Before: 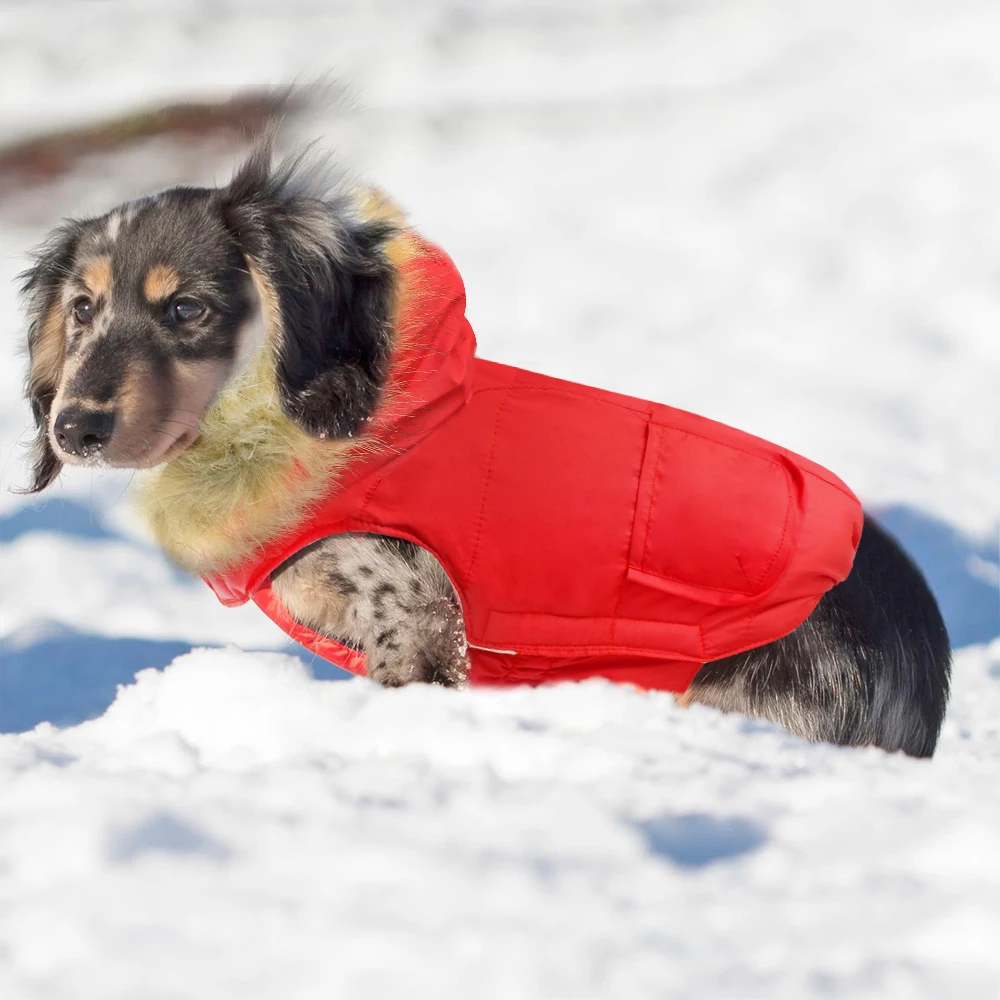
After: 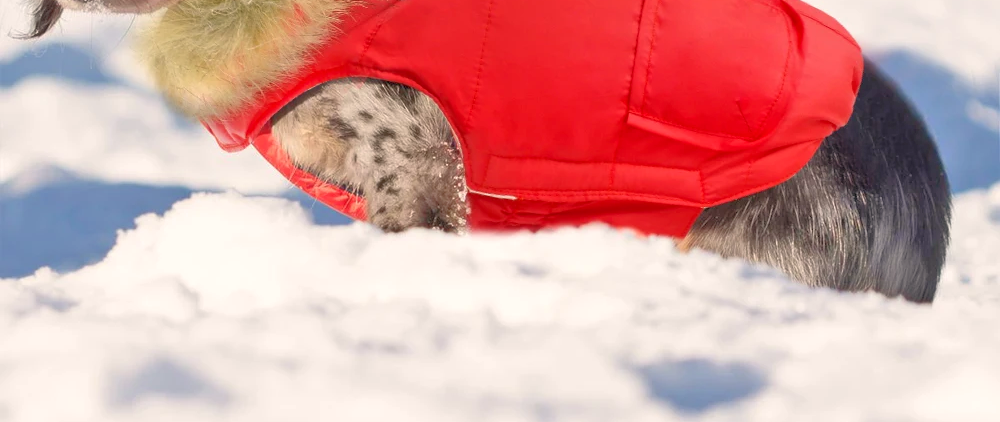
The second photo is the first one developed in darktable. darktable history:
crop: top 45.518%, bottom 12.188%
tone equalizer: -7 EV 0.161 EV, -6 EV 0.614 EV, -5 EV 1.12 EV, -4 EV 1.33 EV, -3 EV 1.16 EV, -2 EV 0.6 EV, -1 EV 0.155 EV
levels: black 3.88%
color correction: highlights a* 3.55, highlights b* 5.15
